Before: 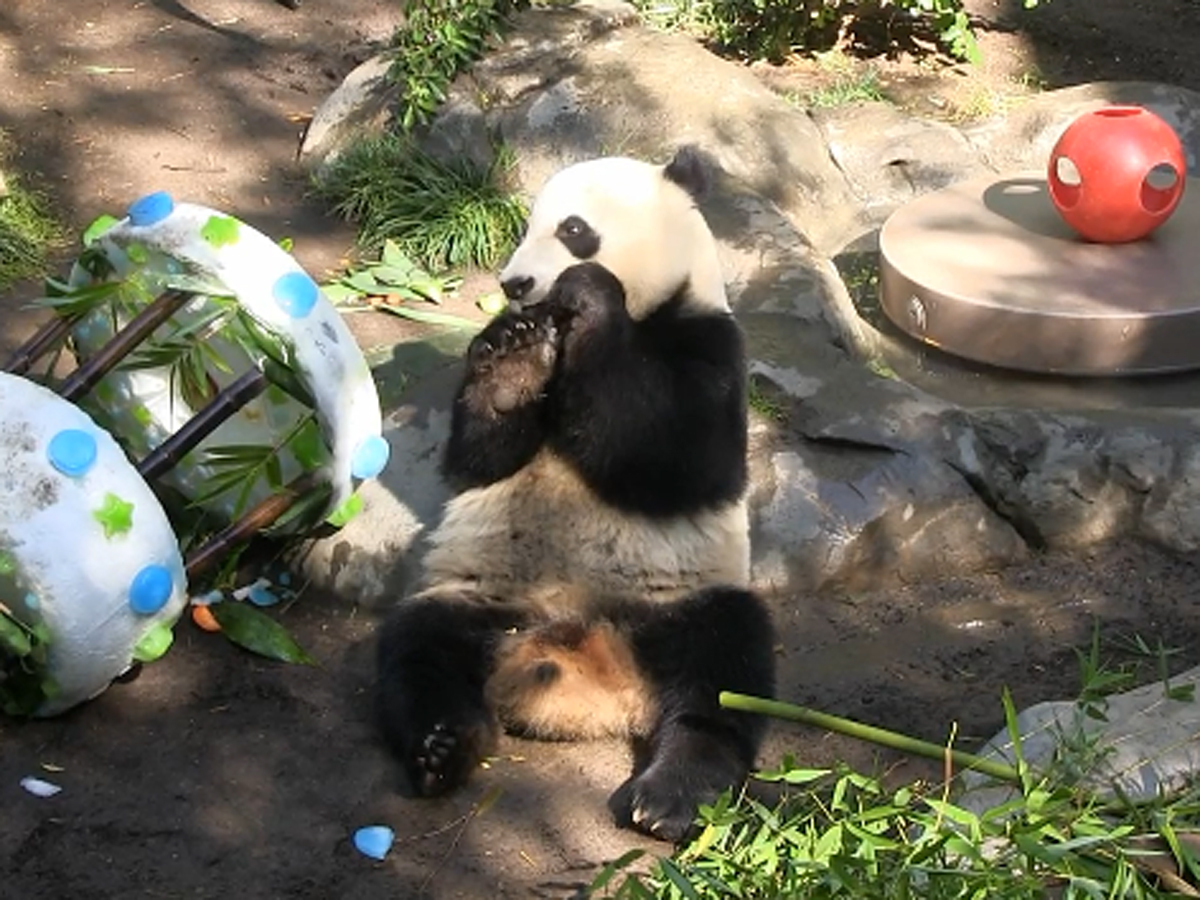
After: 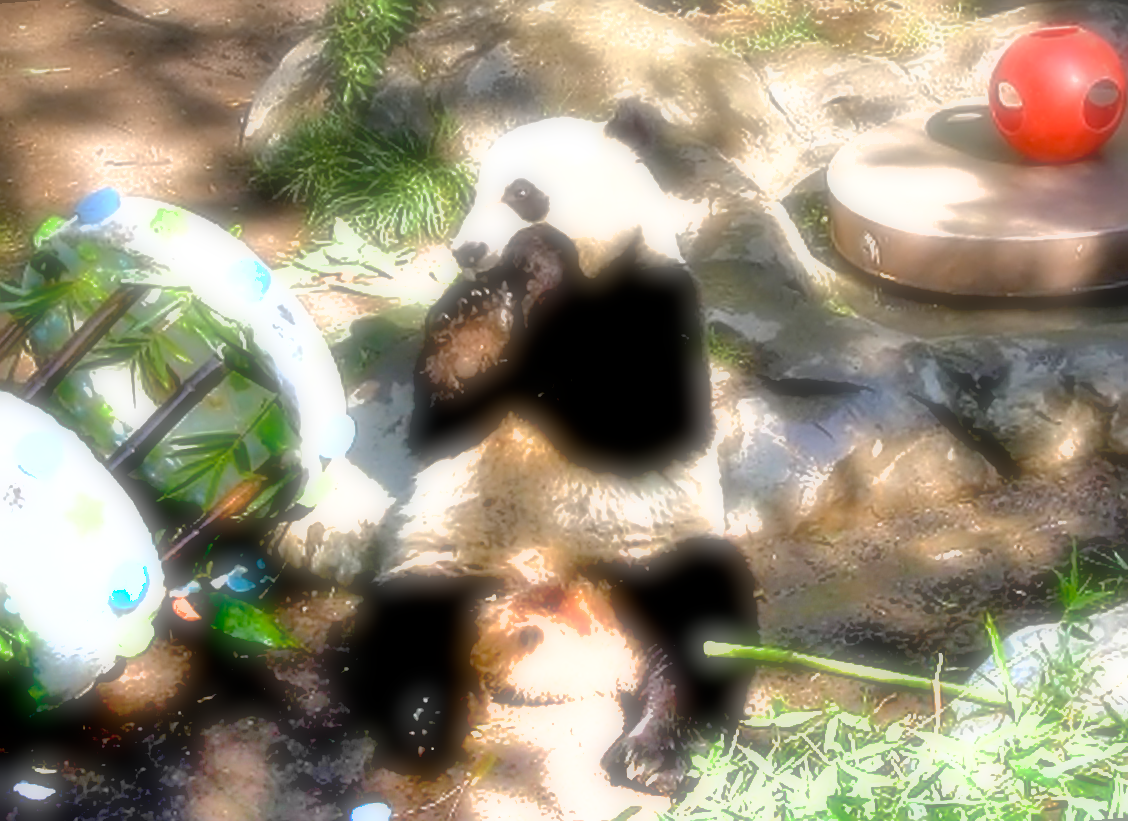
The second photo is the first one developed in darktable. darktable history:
shadows and highlights: shadows 40, highlights -60
exposure: black level correction 0.025, exposure 0.182 EV, compensate highlight preservation false
levels: levels [0.016, 0.5, 0.996]
soften: on, module defaults
haze removal: compatibility mode true, adaptive false
sharpen: on, module defaults
graduated density: density -3.9 EV
rotate and perspective: rotation -4.57°, crop left 0.054, crop right 0.944, crop top 0.087, crop bottom 0.914
